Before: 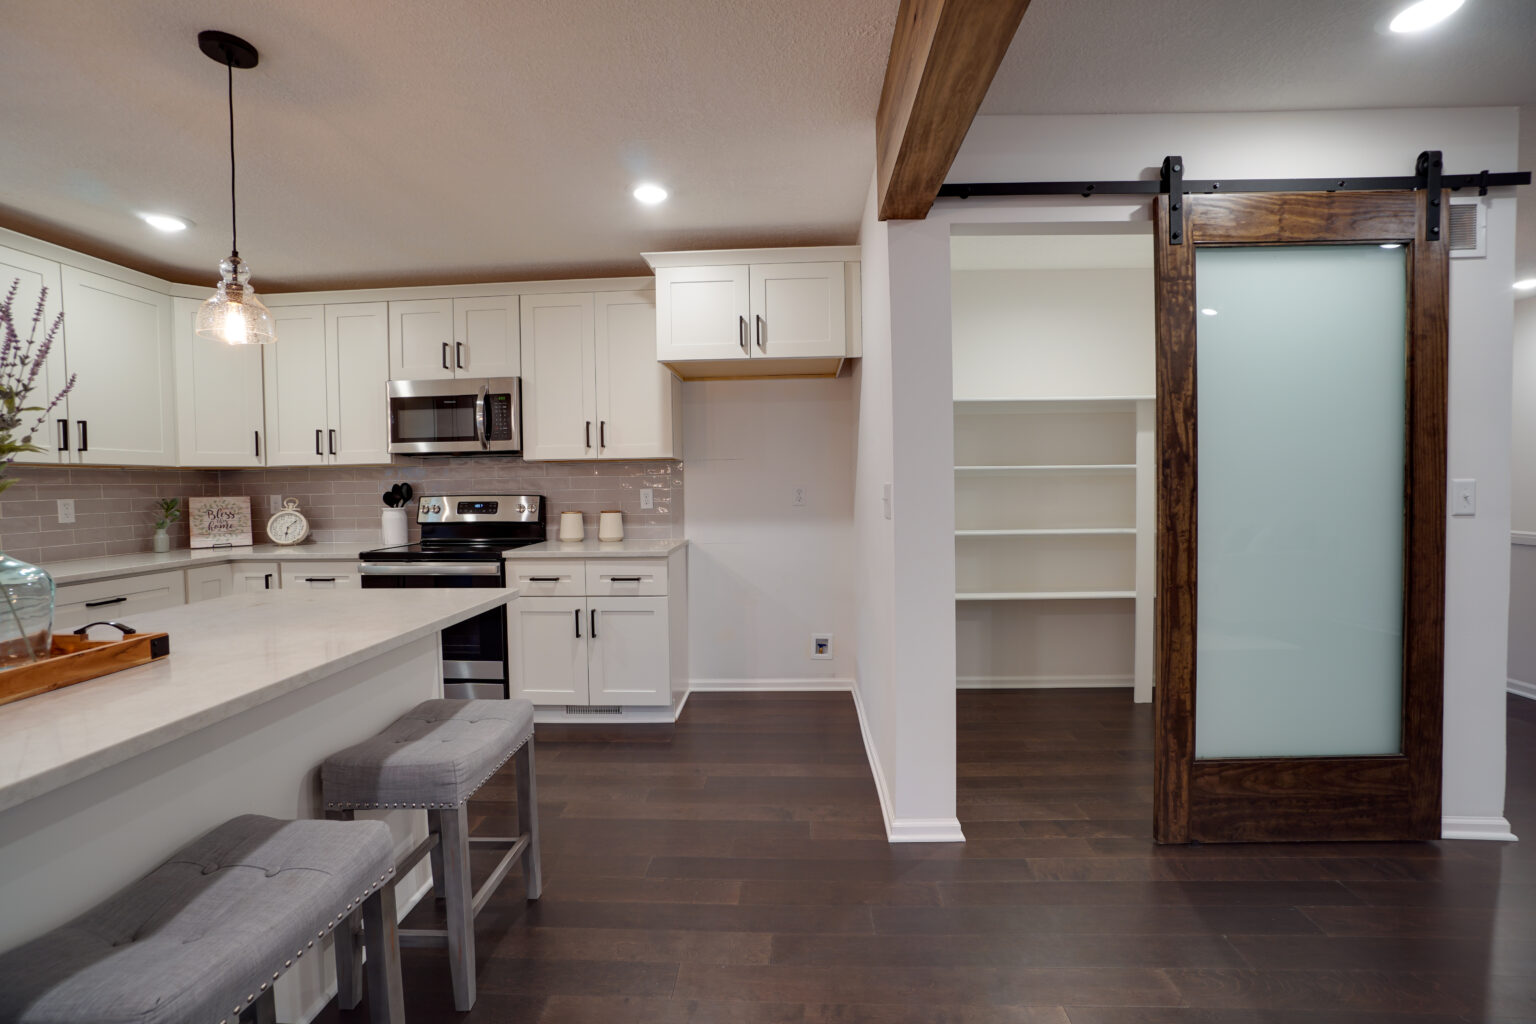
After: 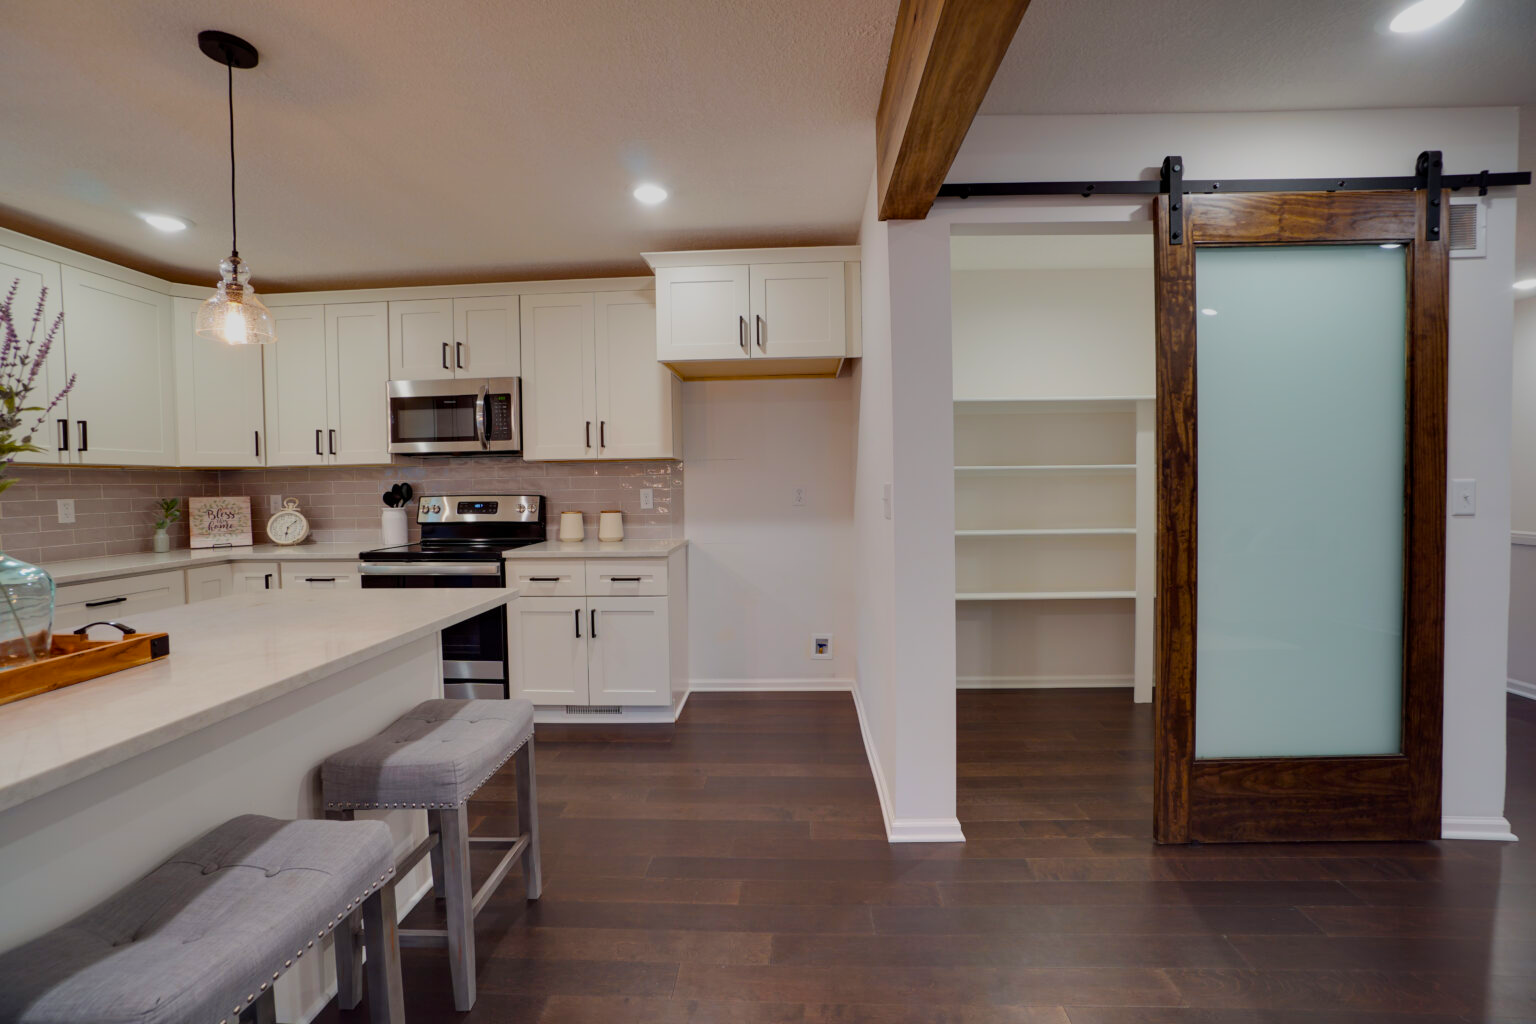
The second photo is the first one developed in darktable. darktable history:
graduated density: rotation 5.63°, offset 76.9
color balance rgb: perceptual saturation grading › global saturation 25%, perceptual brilliance grading › mid-tones 10%, perceptual brilliance grading › shadows 15%, global vibrance 20%
